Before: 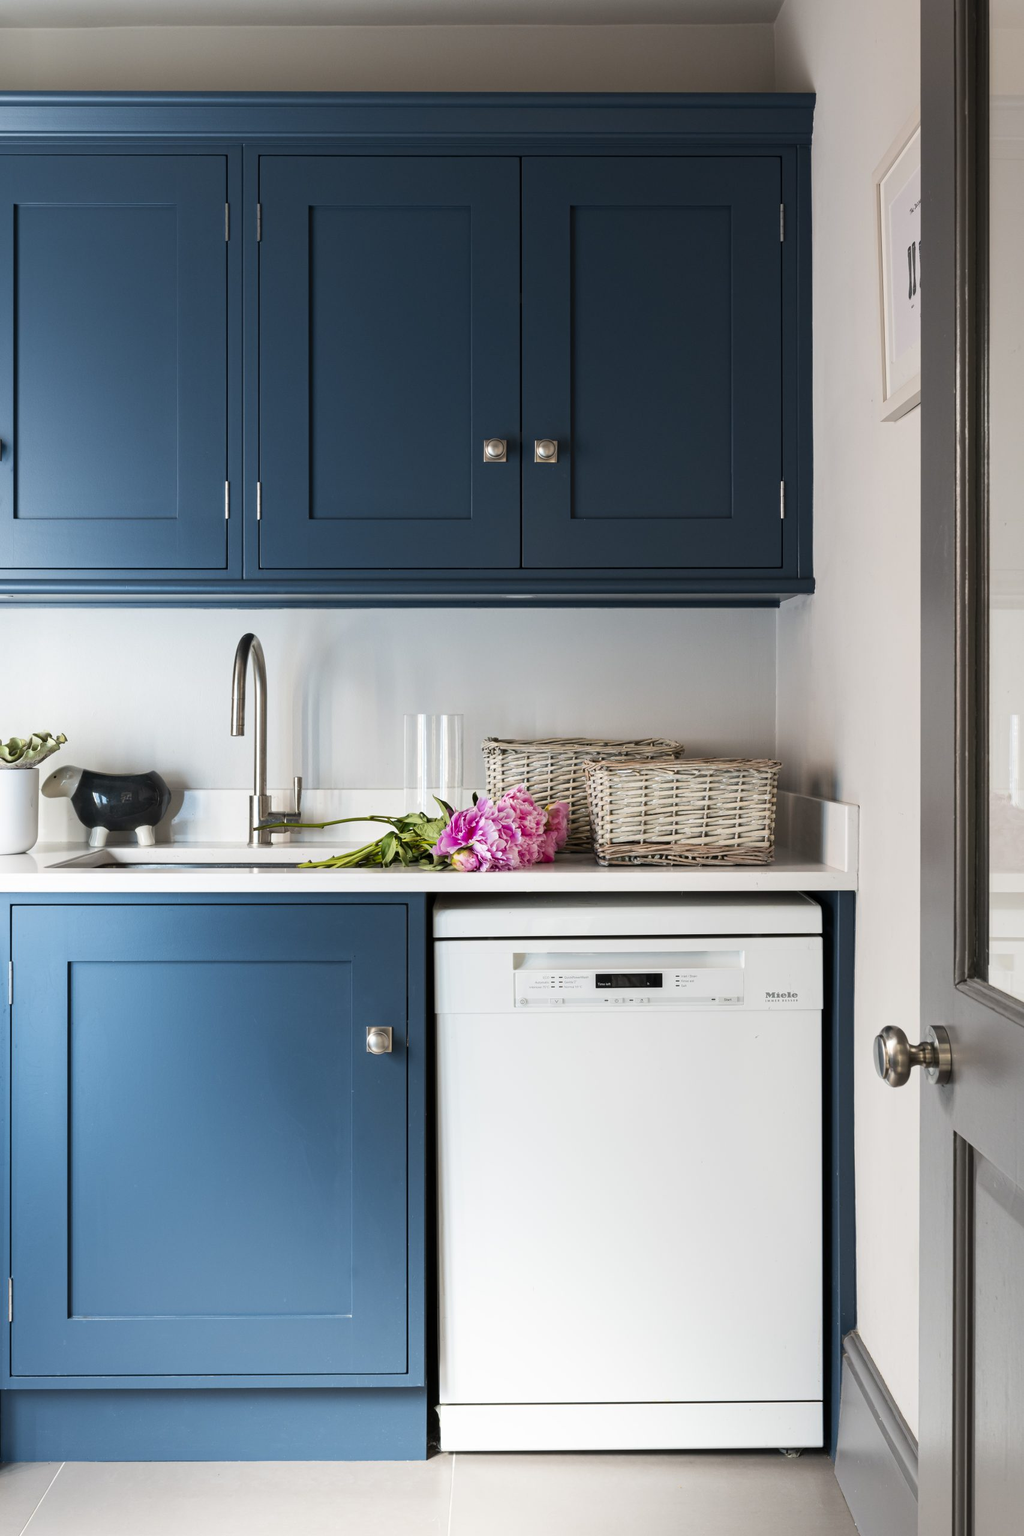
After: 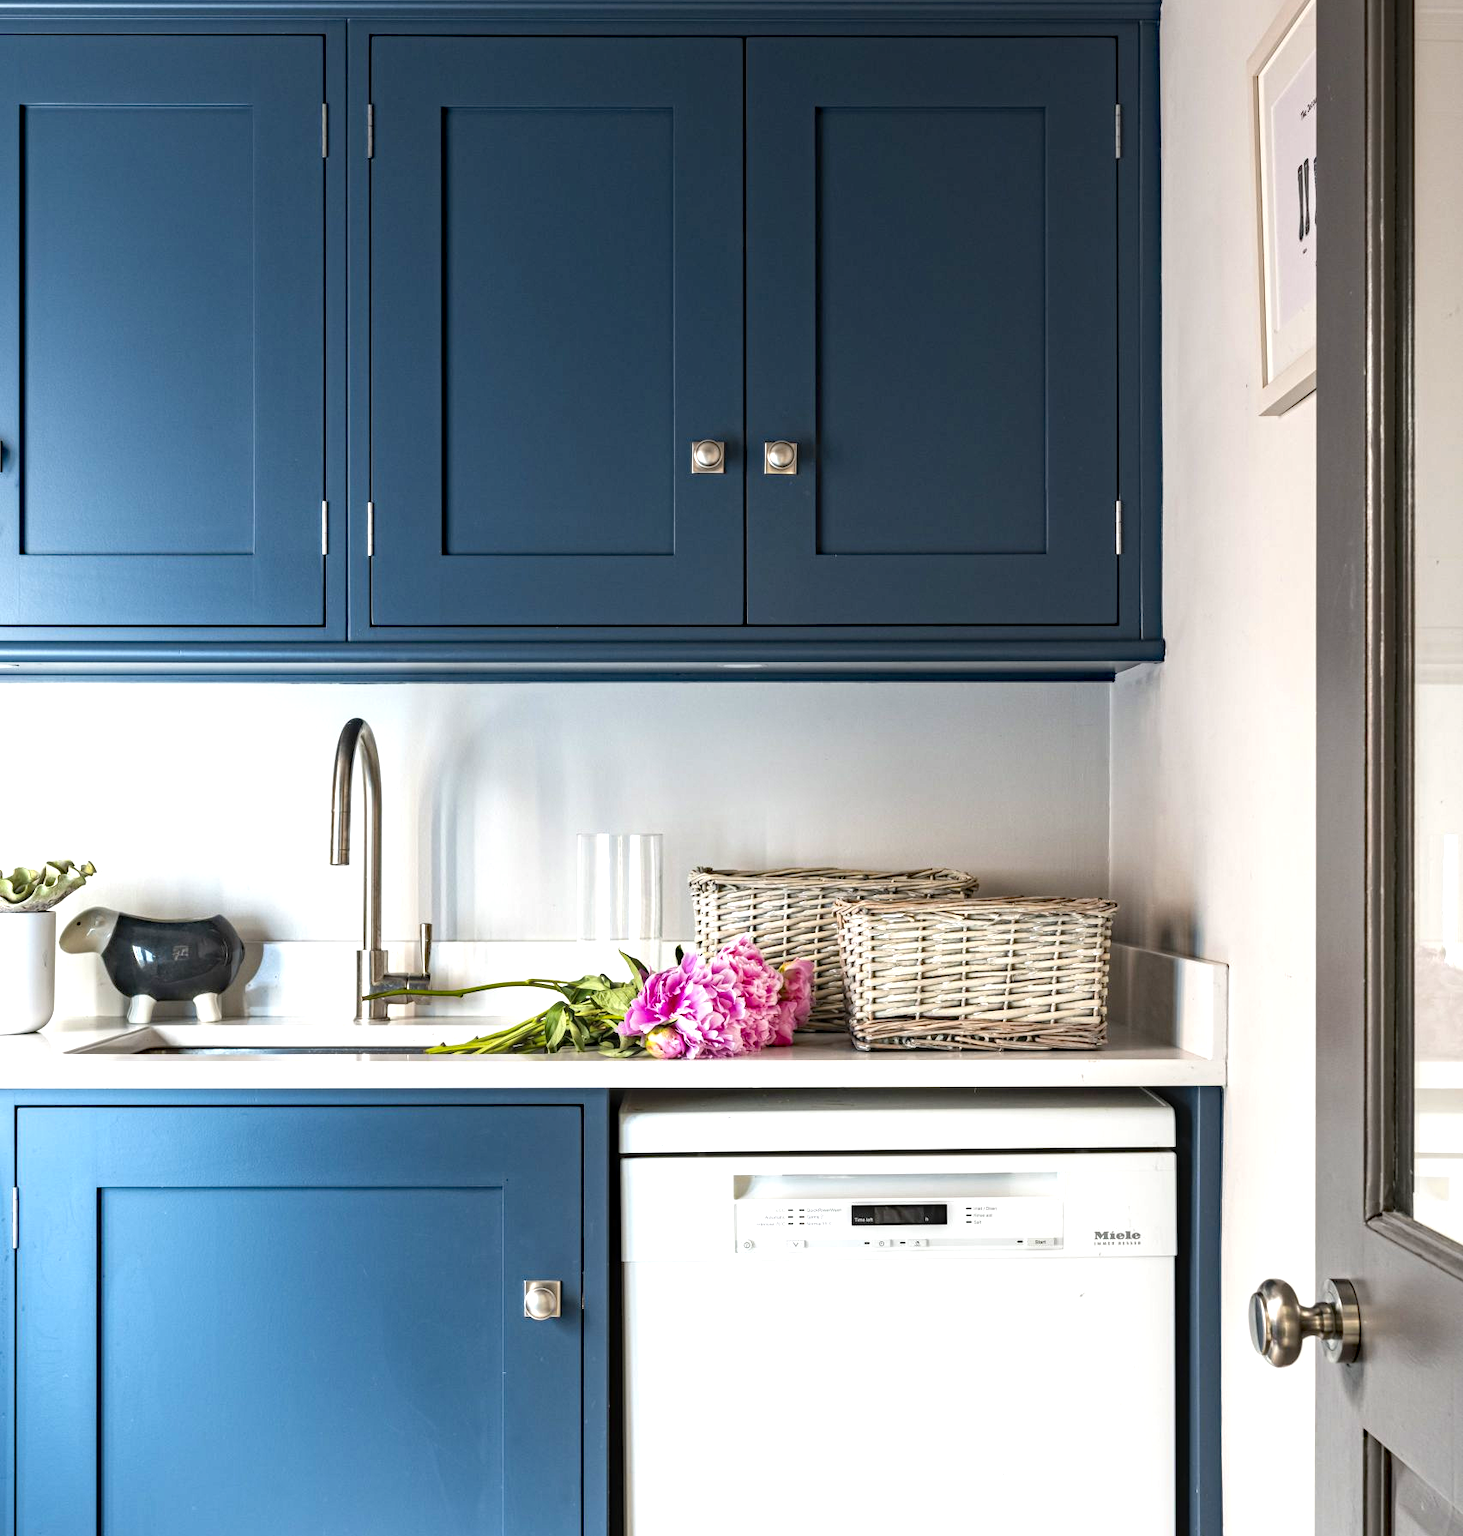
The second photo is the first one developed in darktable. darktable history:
crop and rotate: top 8.528%, bottom 21.495%
exposure: black level correction 0, exposure 0.692 EV, compensate highlight preservation false
local contrast: on, module defaults
haze removal: strength 0.302, distance 0.251, compatibility mode true, adaptive false
